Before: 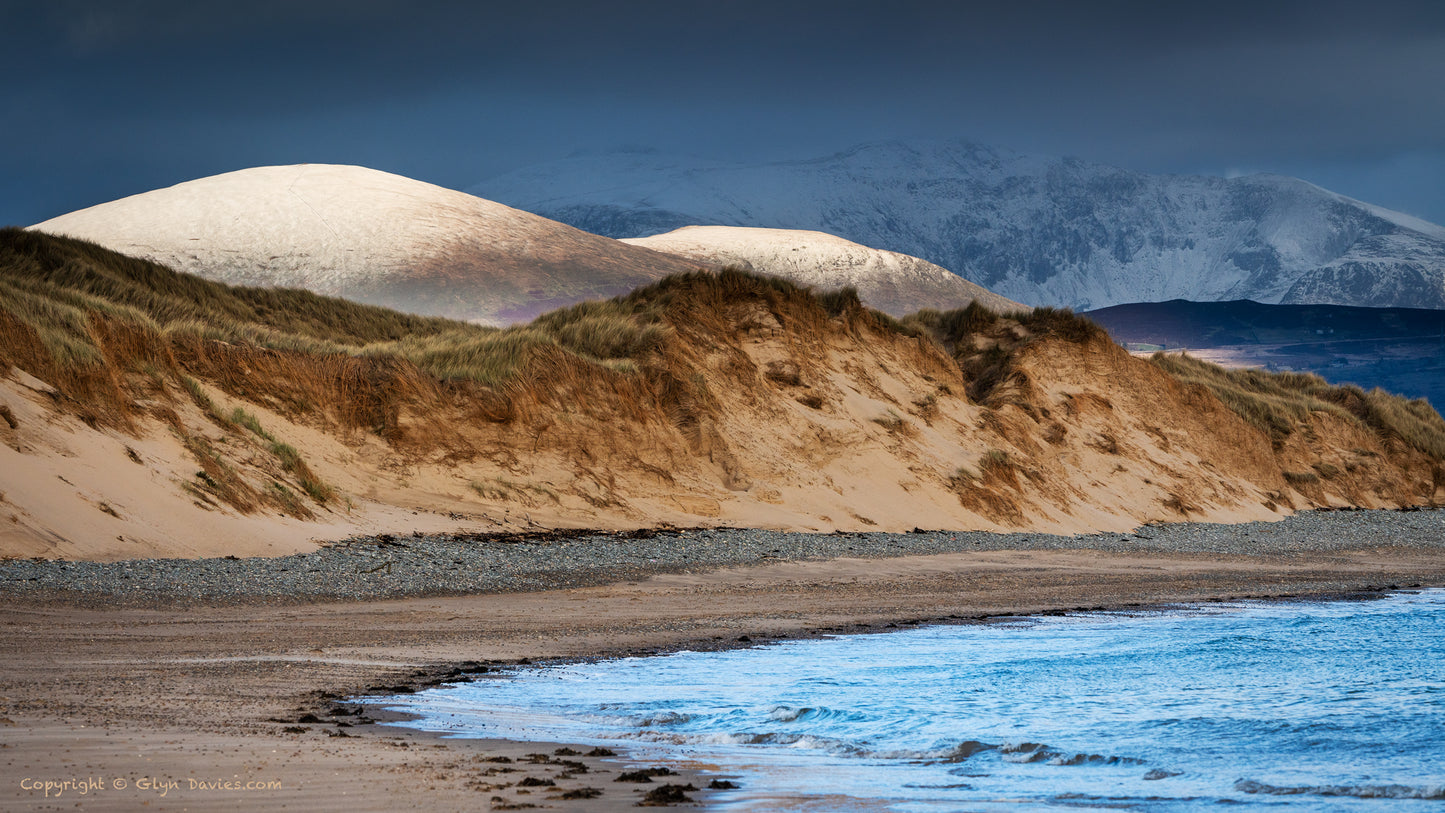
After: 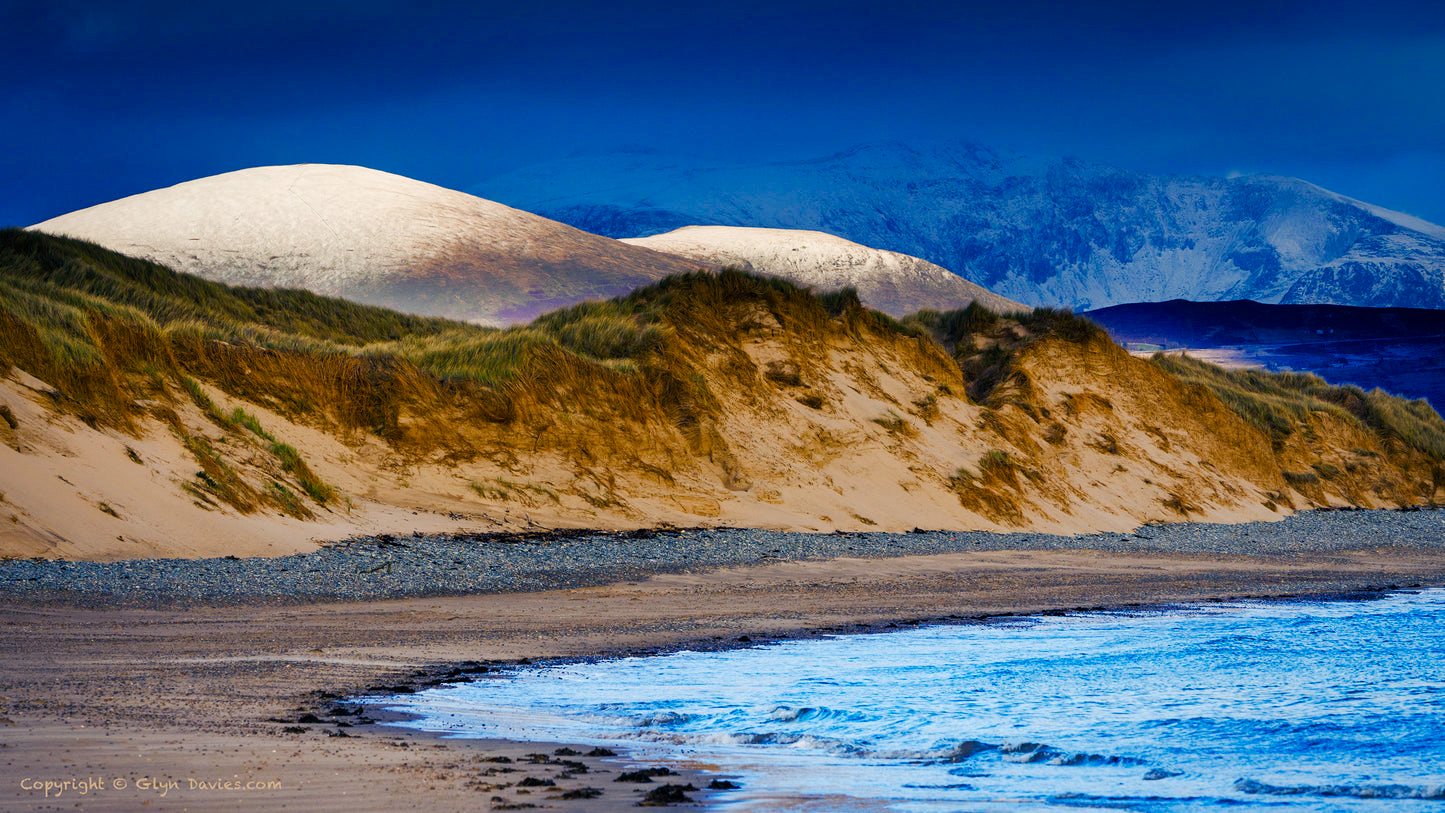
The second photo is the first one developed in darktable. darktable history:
color balance rgb: shadows lift › luminance -40.827%, shadows lift › chroma 14.242%, shadows lift › hue 260.88°, linear chroma grading › global chroma 20.515%, perceptual saturation grading › global saturation 24.734%, perceptual saturation grading › highlights -51.043%, perceptual saturation grading › mid-tones 19.085%, perceptual saturation grading › shadows 61.206%
